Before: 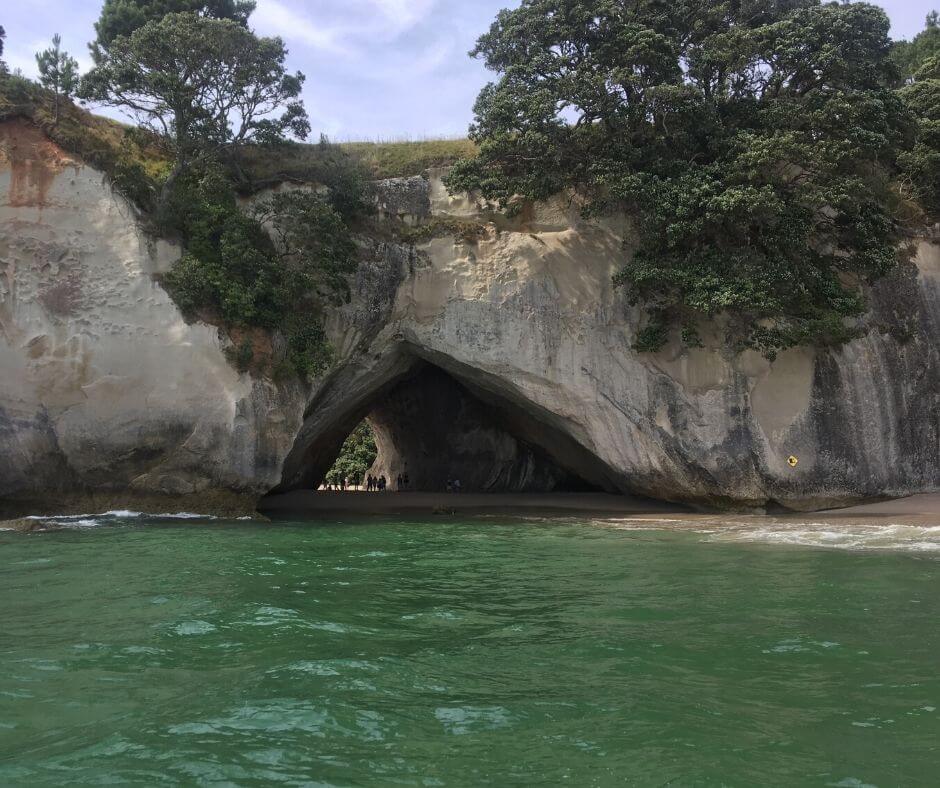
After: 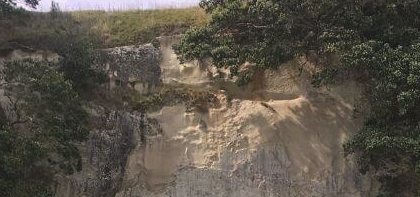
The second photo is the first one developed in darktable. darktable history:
exposure: black level correction -0.005, exposure 0.054 EV, compensate highlight preservation false
crop: left 28.64%, top 16.832%, right 26.637%, bottom 58.055%
color correction: highlights a* 5.81, highlights b* 4.84
